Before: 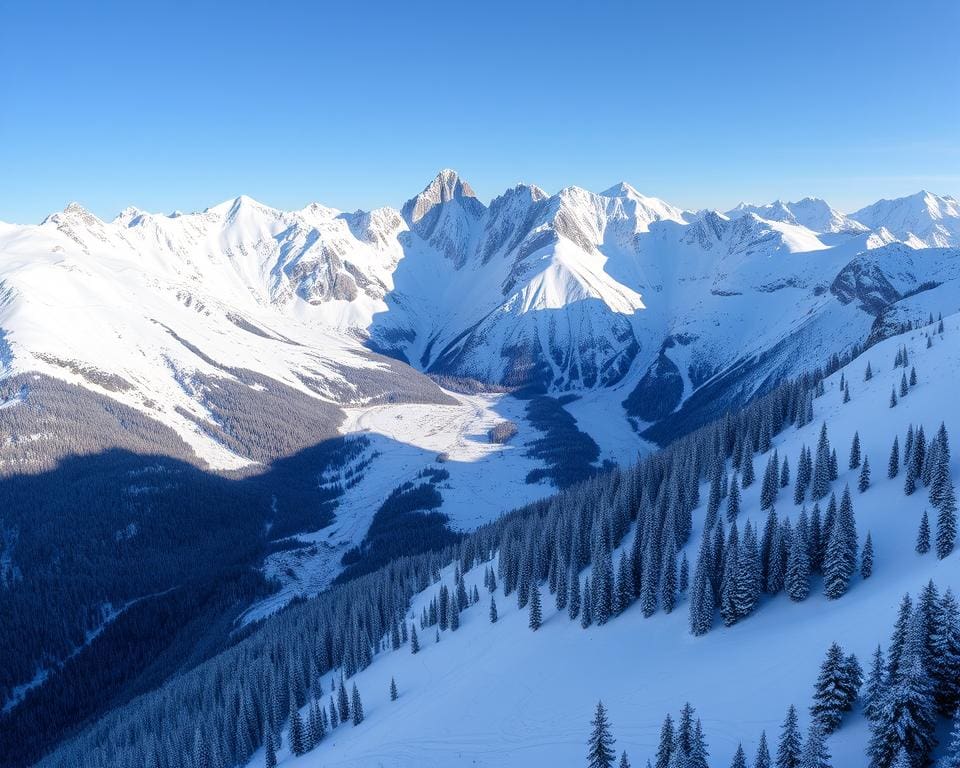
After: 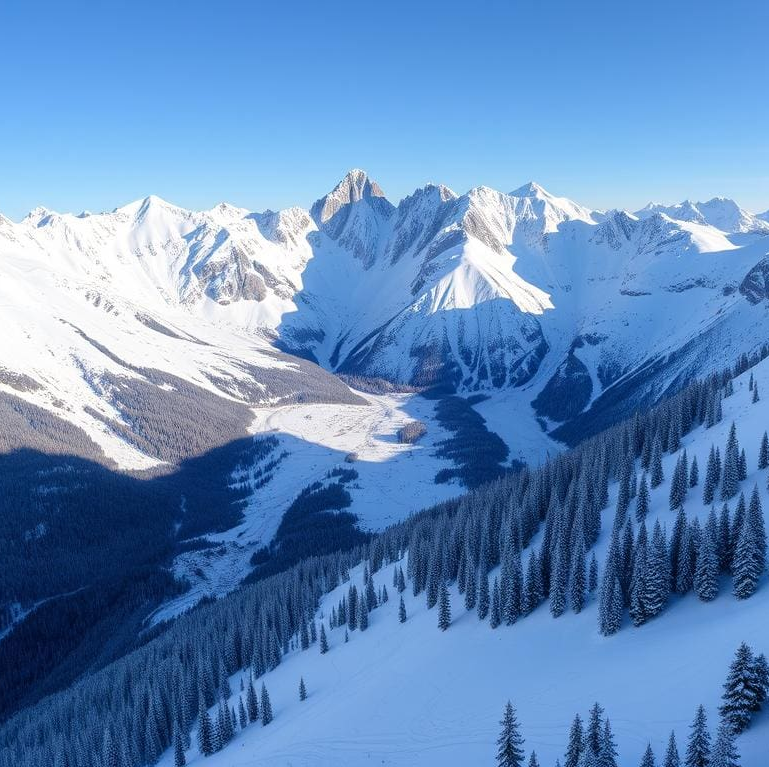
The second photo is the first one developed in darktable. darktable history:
crop and rotate: left 9.502%, right 10.295%
